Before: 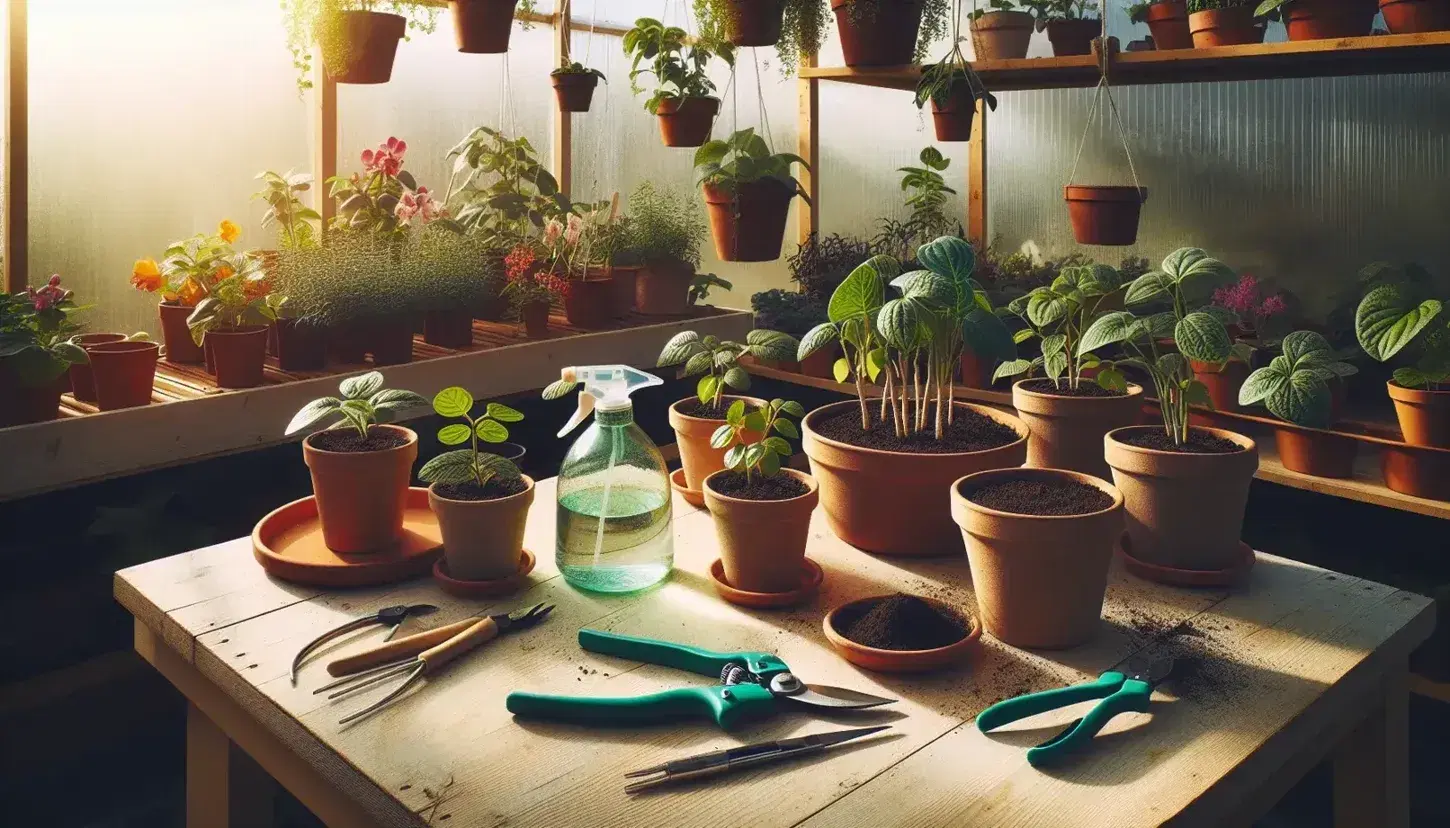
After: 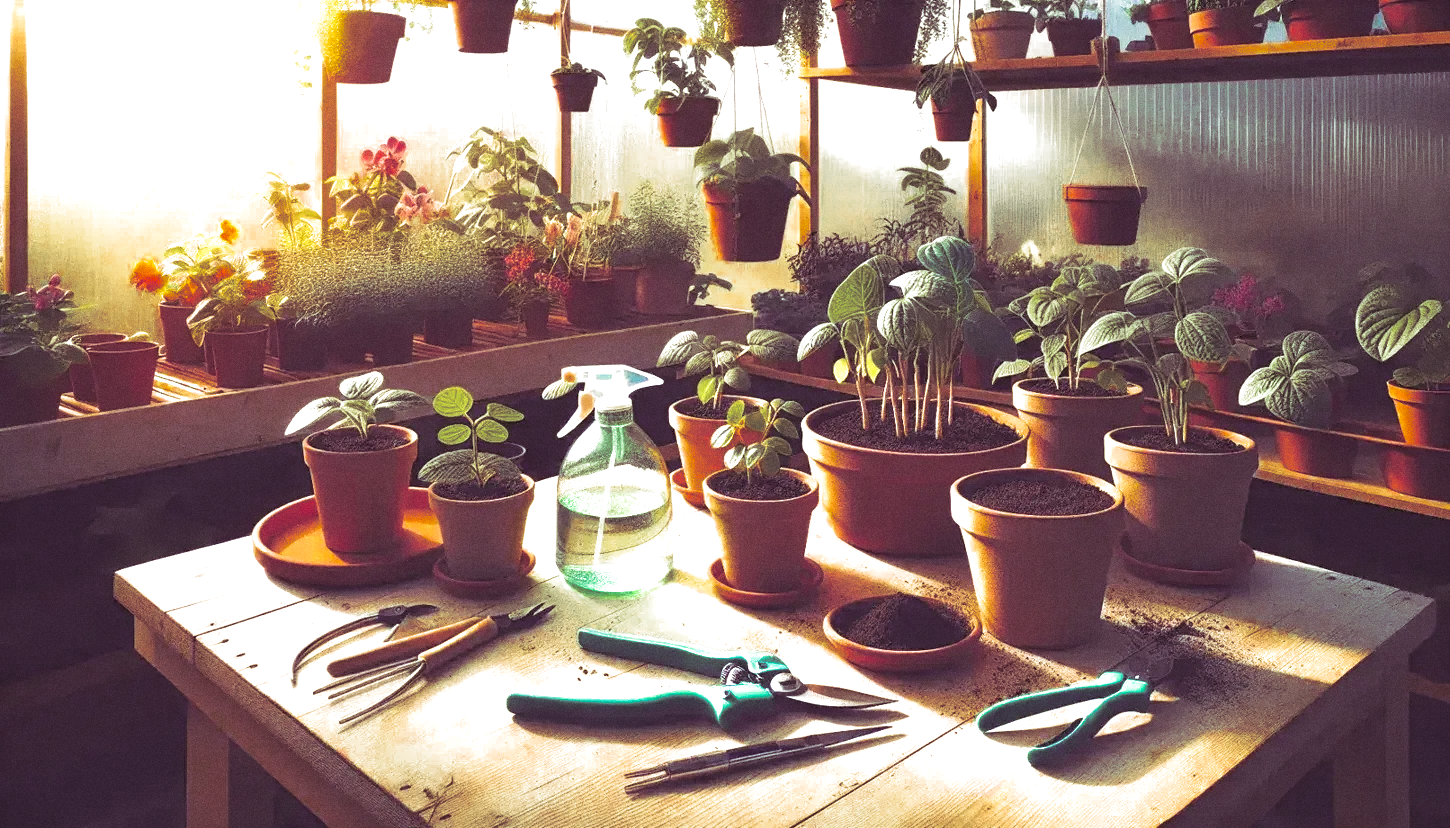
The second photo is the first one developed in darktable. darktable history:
grain: coarseness 0.09 ISO
color zones: curves: ch0 [(0.11, 0.396) (0.195, 0.36) (0.25, 0.5) (0.303, 0.412) (0.357, 0.544) (0.75, 0.5) (0.967, 0.328)]; ch1 [(0, 0.468) (0.112, 0.512) (0.202, 0.6) (0.25, 0.5) (0.307, 0.352) (0.357, 0.544) (0.75, 0.5) (0.963, 0.524)]
exposure: black level correction 0, exposure 1.1 EV, compensate highlight preservation false
split-toning: shadows › hue 316.8°, shadows › saturation 0.47, highlights › hue 201.6°, highlights › saturation 0, balance -41.97, compress 28.01%
